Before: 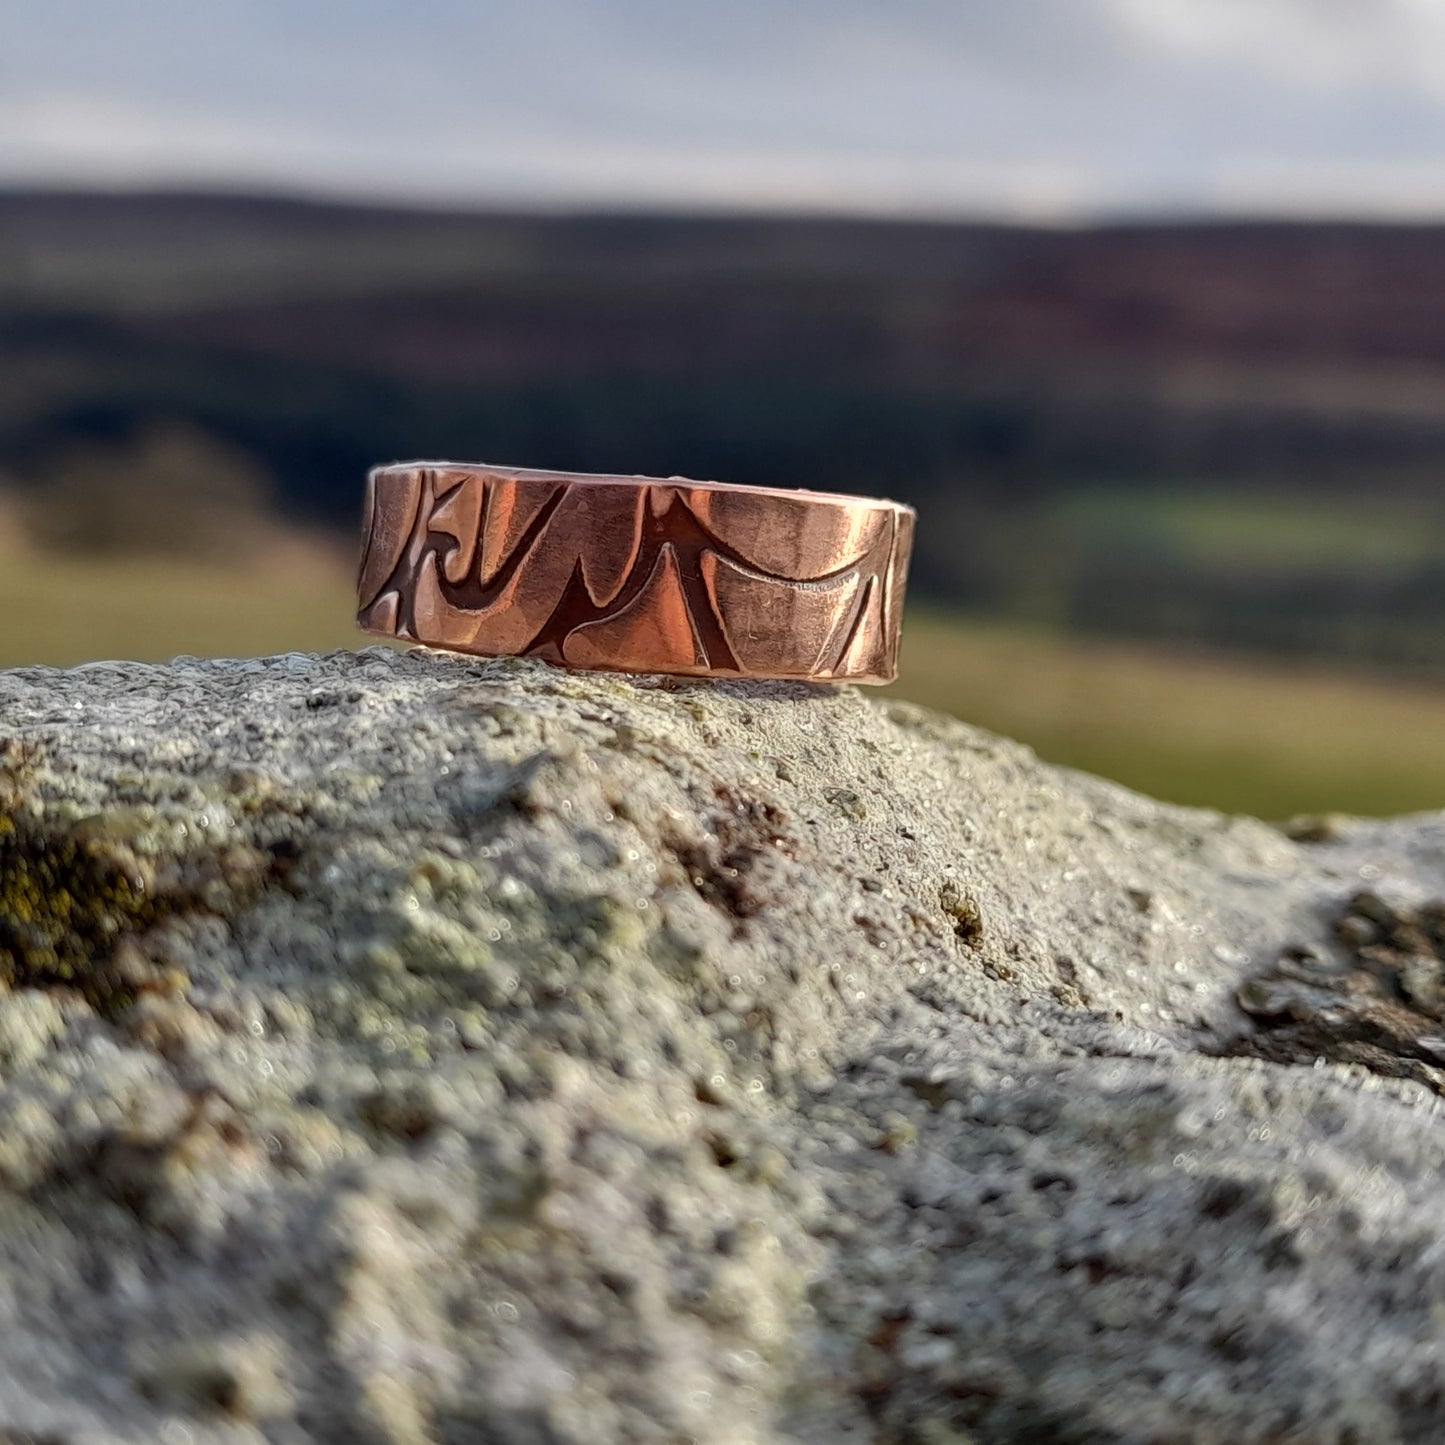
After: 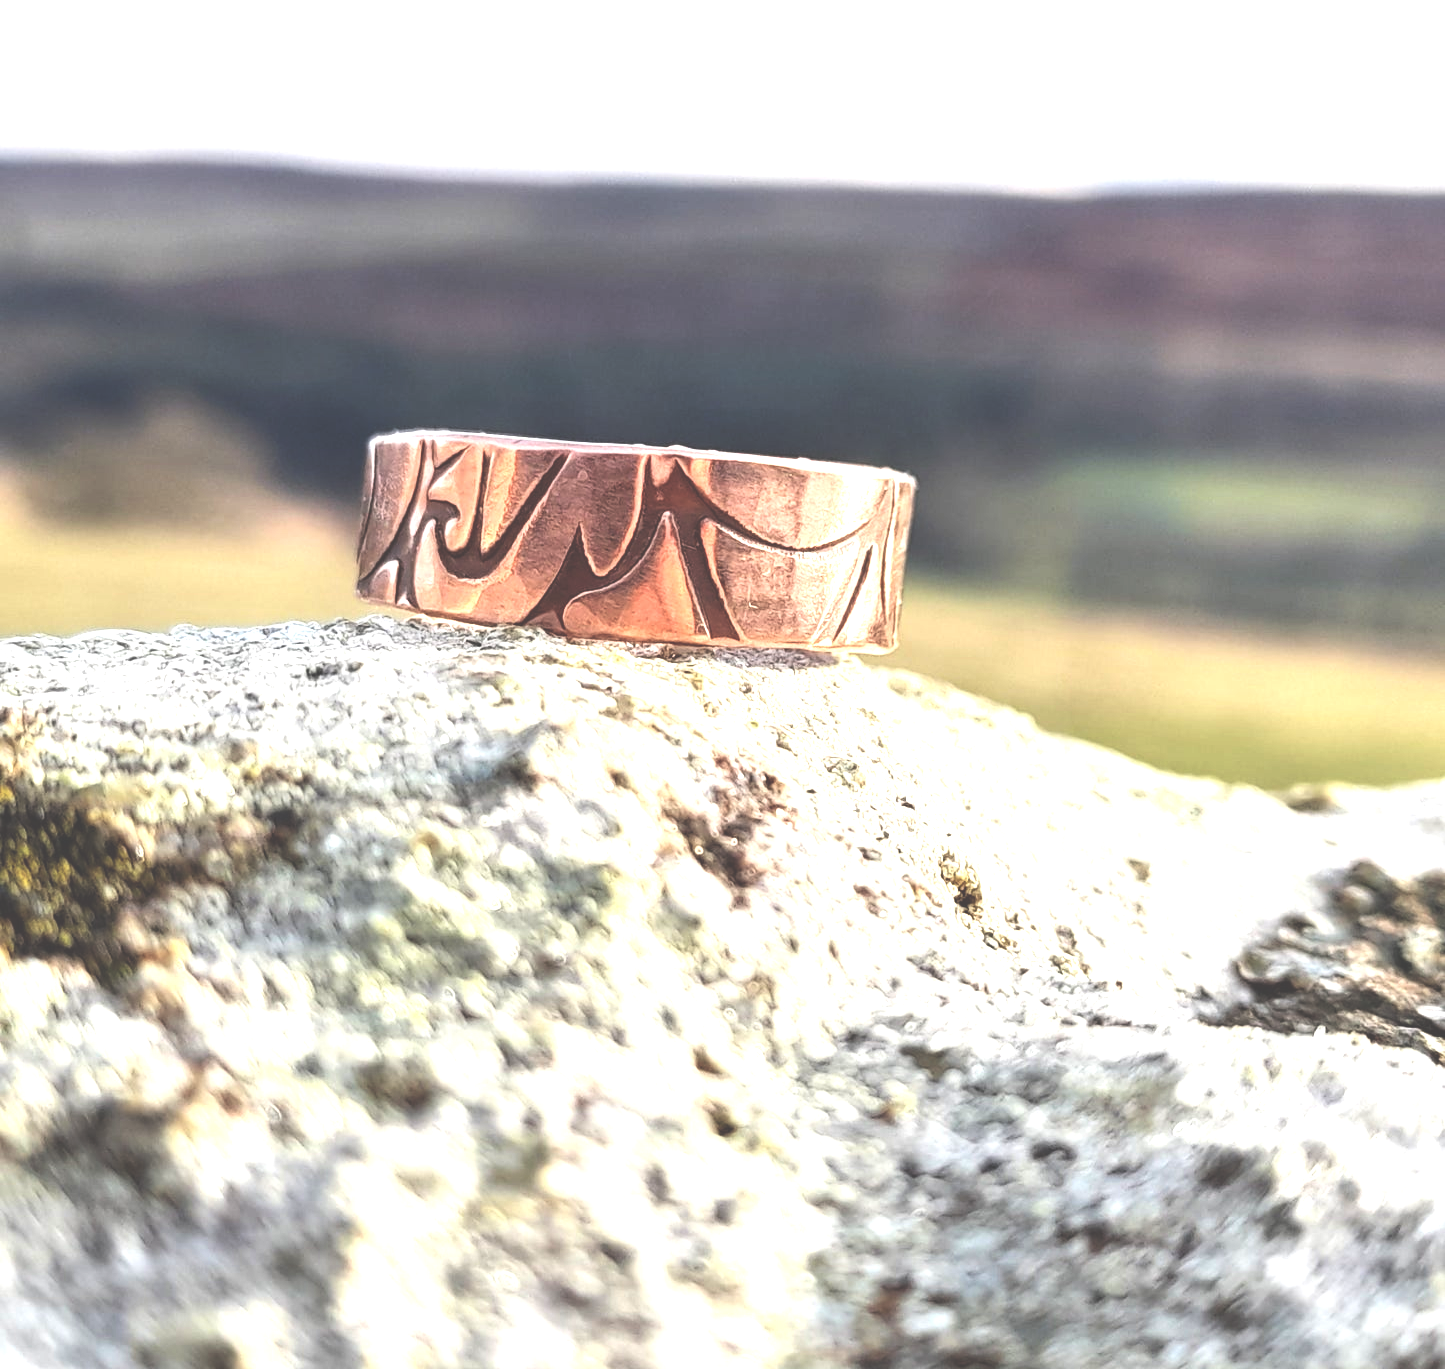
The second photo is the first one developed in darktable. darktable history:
crop and rotate: top 2.174%, bottom 3.076%
contrast brightness saturation: contrast 0.151, brightness 0.041
exposure: black level correction -0.023, exposure 1.394 EV, compensate highlight preservation false
levels: black 0.053%, levels [0.055, 0.477, 0.9]
